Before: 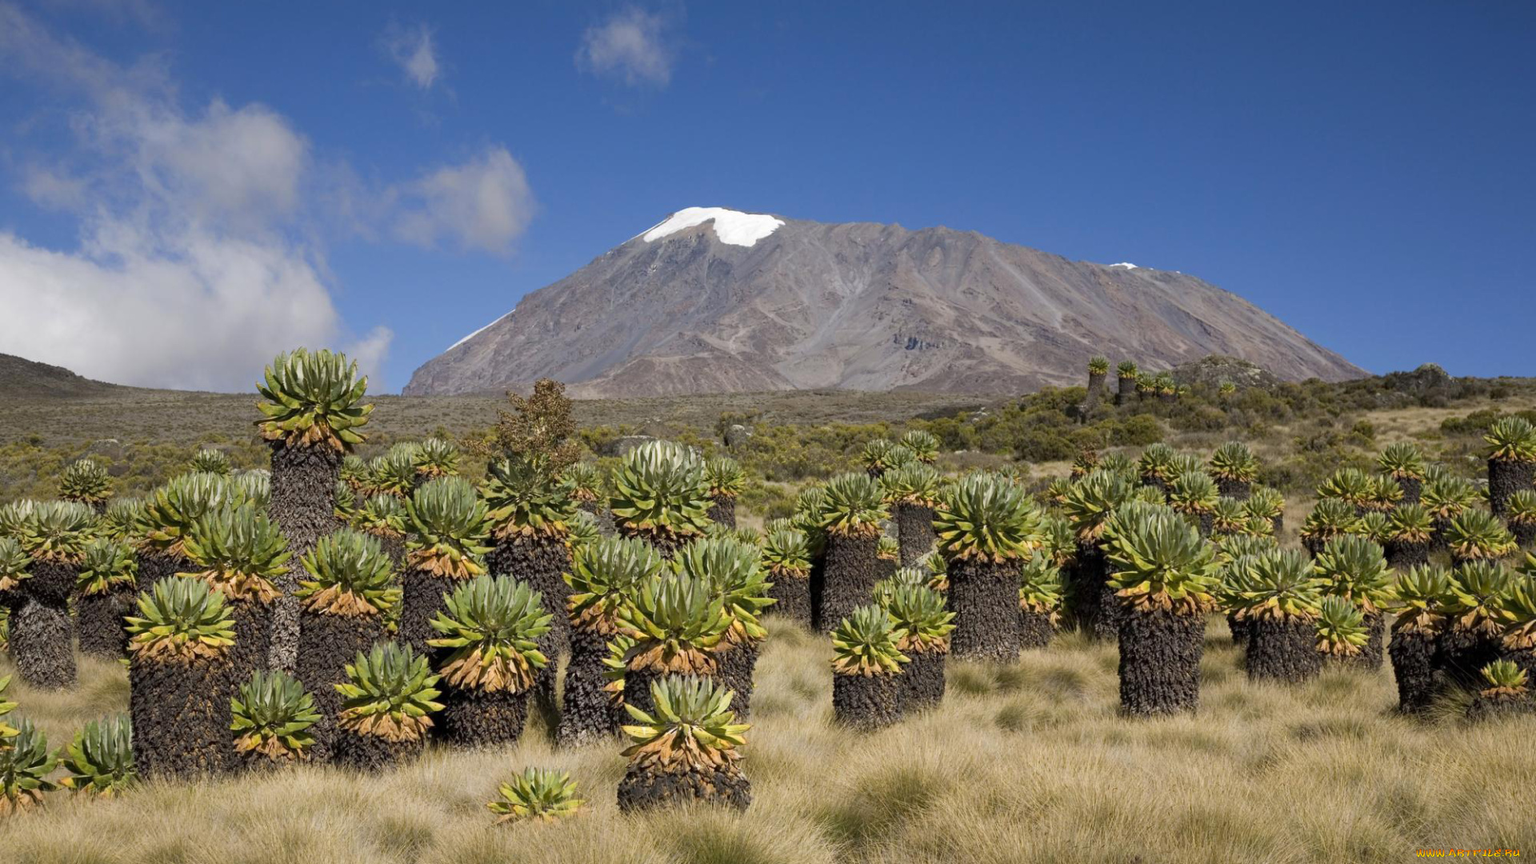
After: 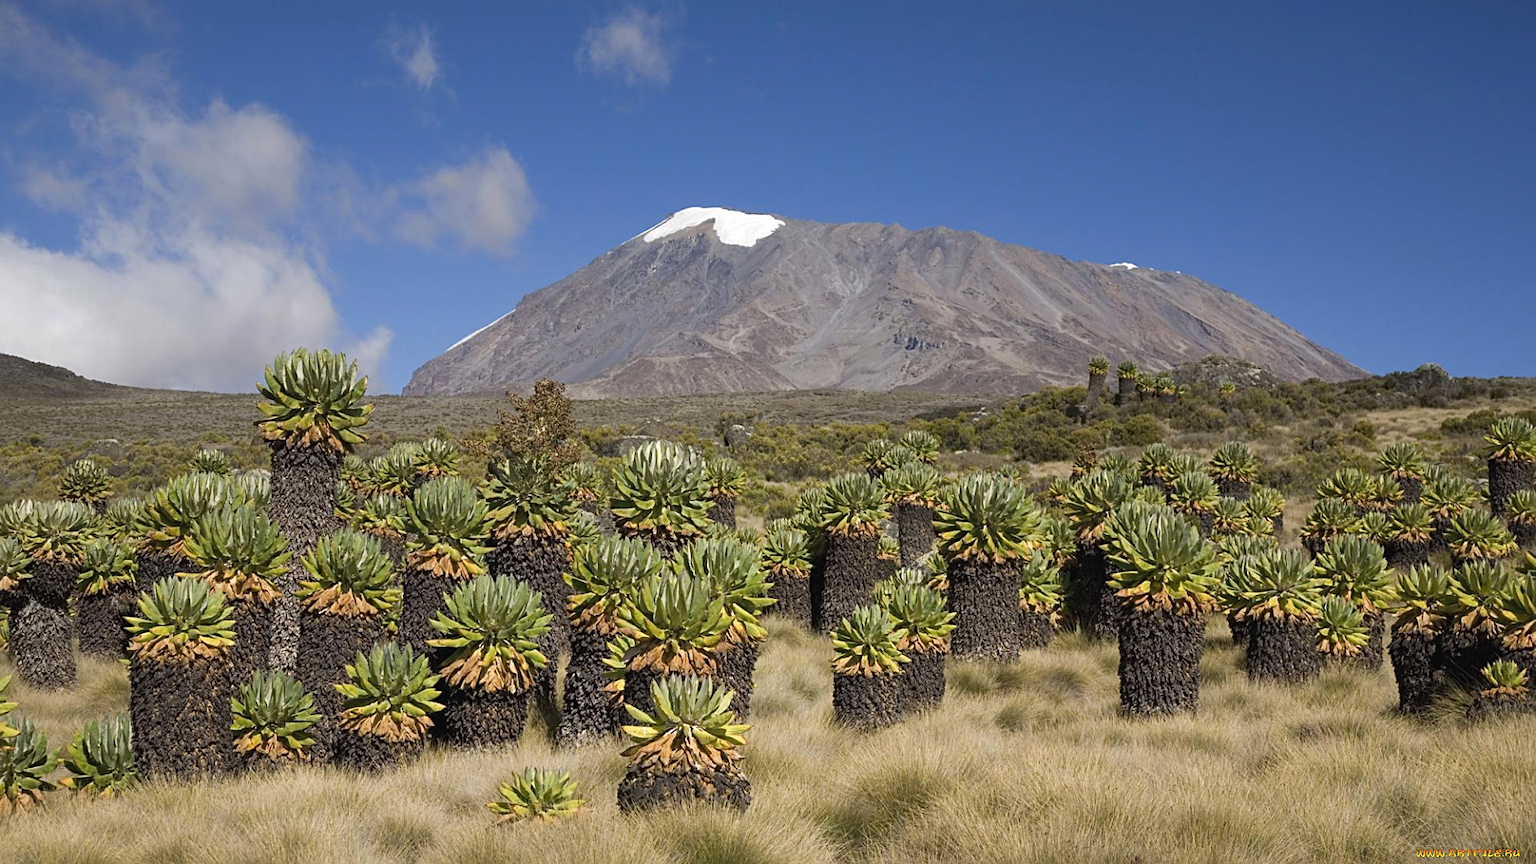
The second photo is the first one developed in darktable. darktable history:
exposure: black level correction -0.003, exposure 0.04 EV, compensate highlight preservation false
sharpen: on, module defaults
